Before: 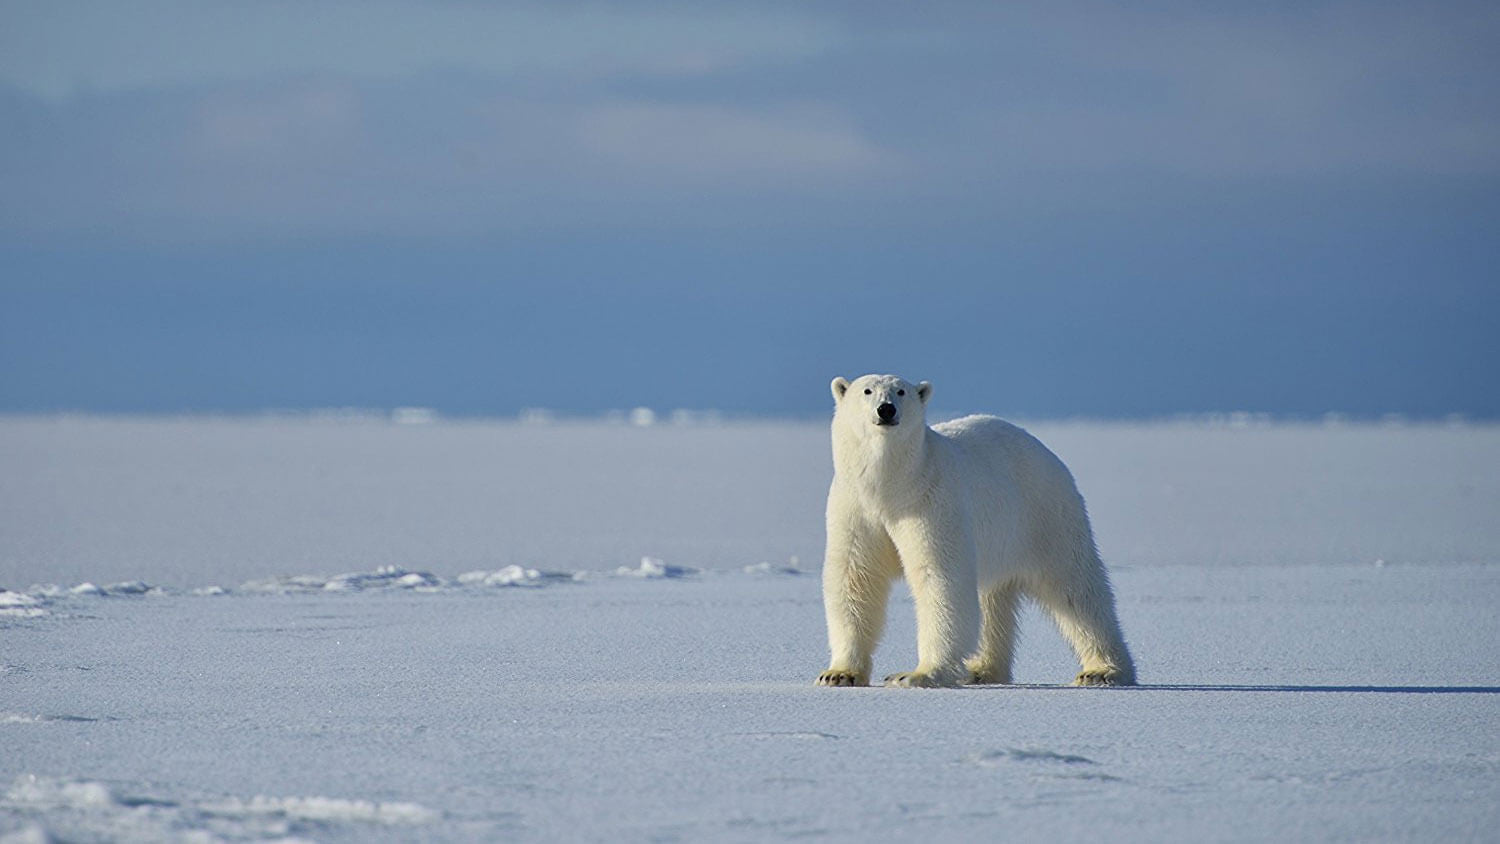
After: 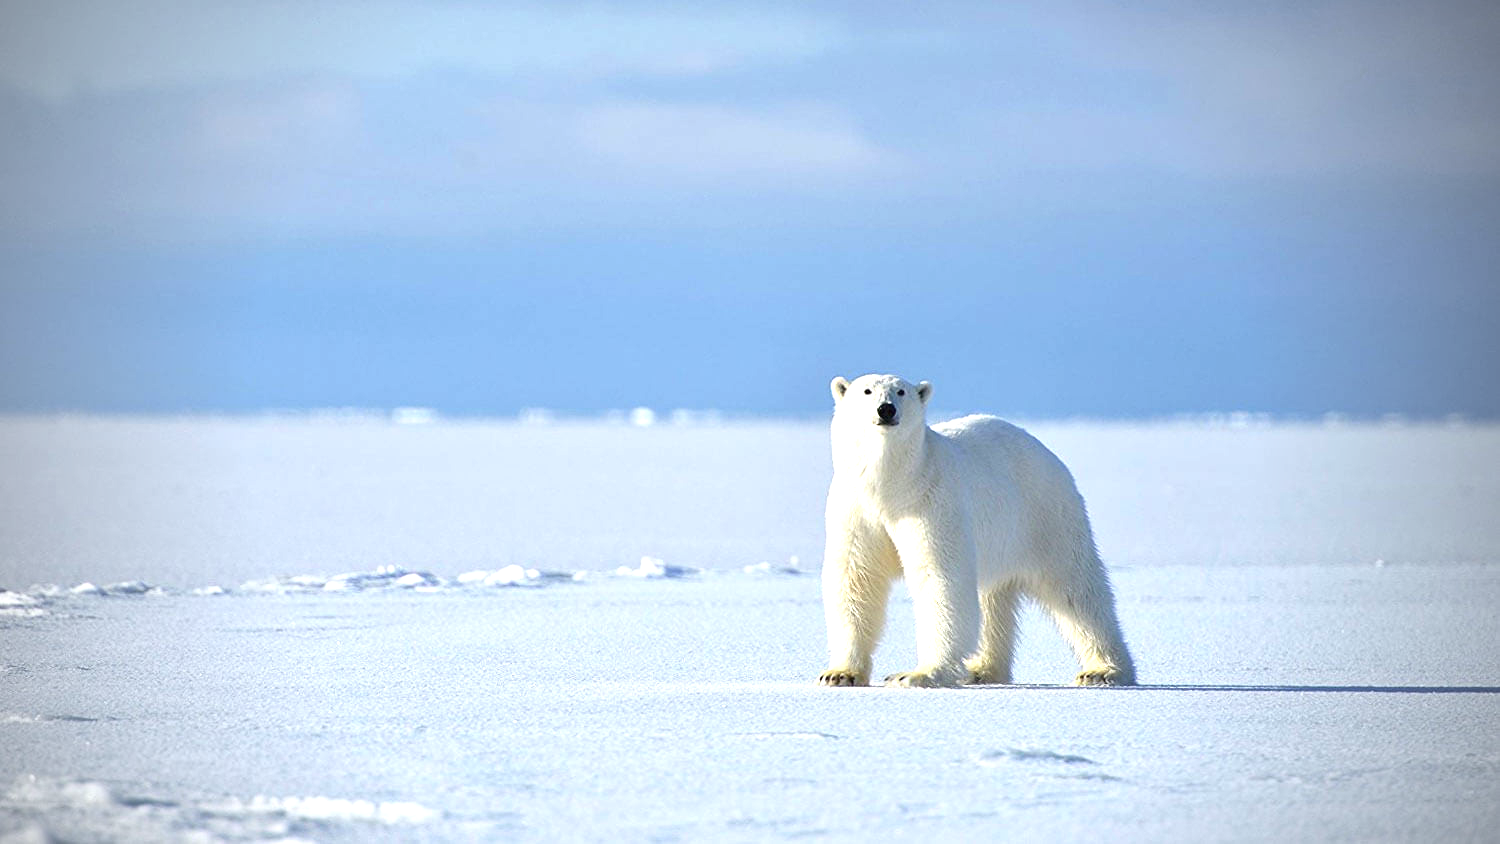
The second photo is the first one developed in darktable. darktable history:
exposure: black level correction 0, exposure 1.2 EV, compensate highlight preservation false
vignetting: fall-off start 66.94%, width/height ratio 1.016
